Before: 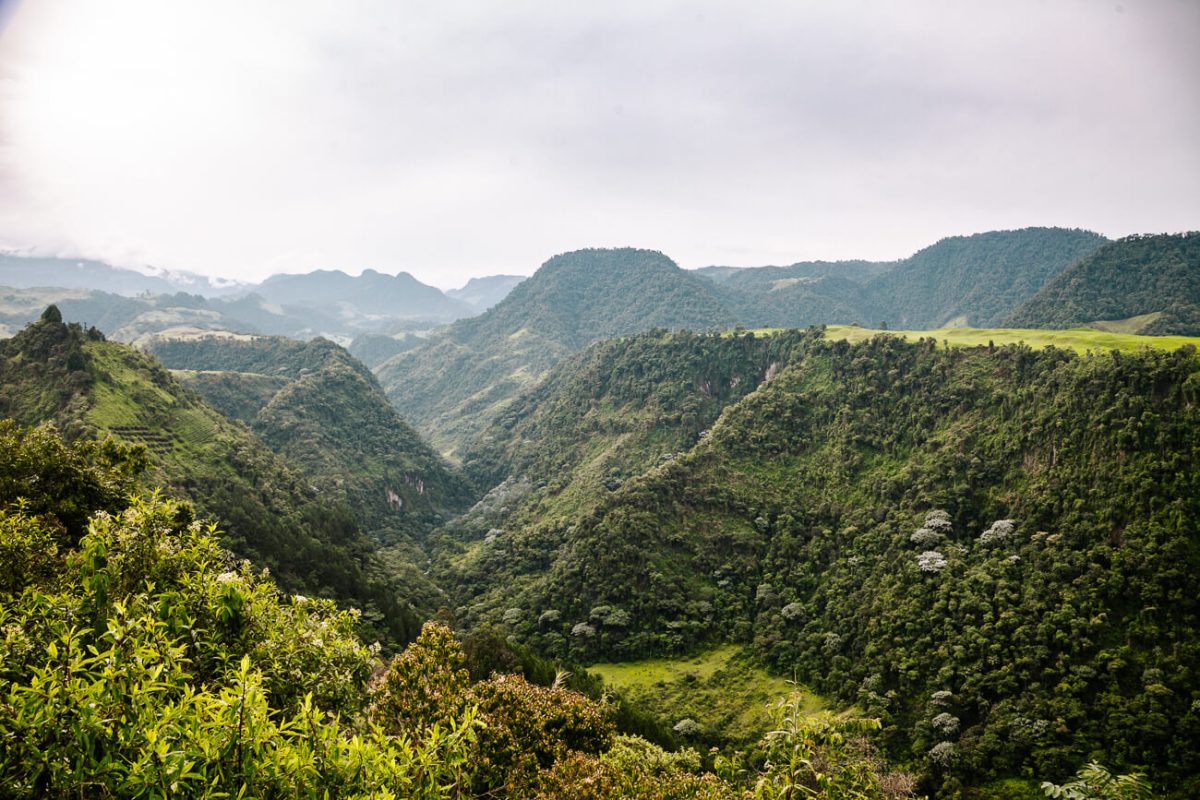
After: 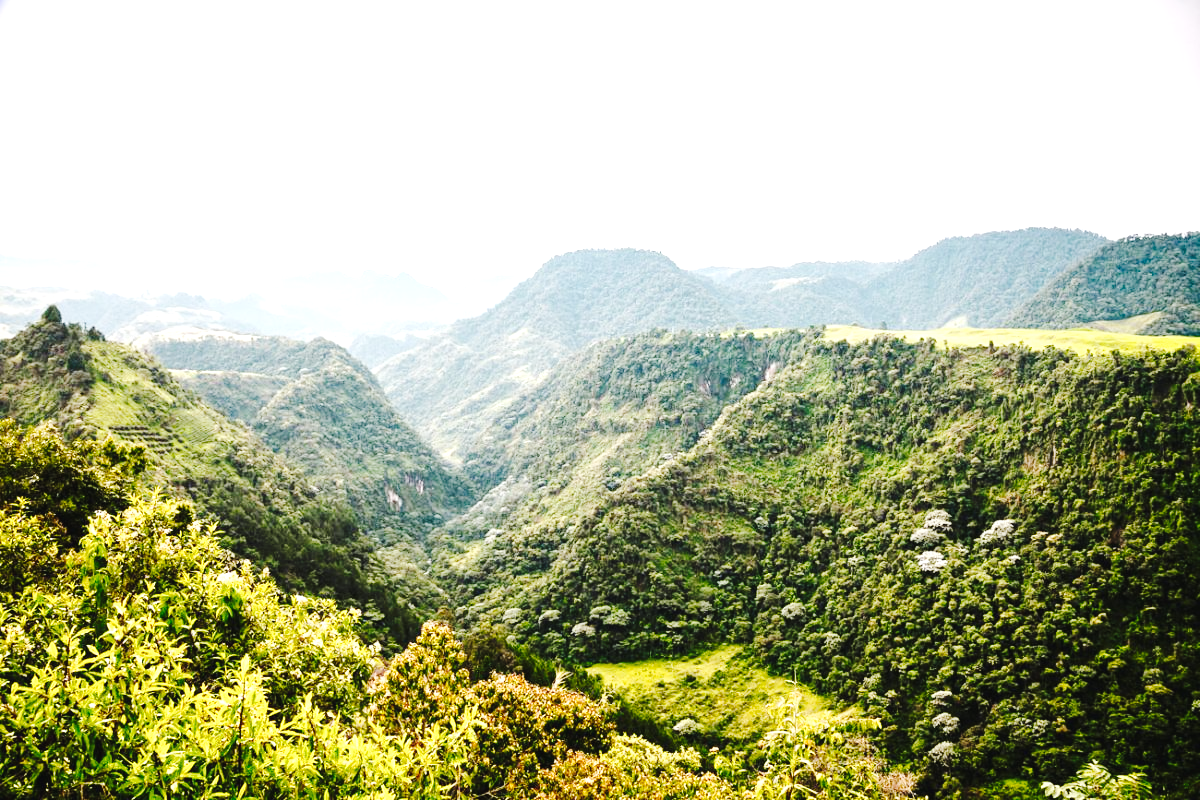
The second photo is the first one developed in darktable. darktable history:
exposure: black level correction -0.002, exposure 1.115 EV, compensate highlight preservation false
tone curve: curves: ch0 [(0, 0) (0.003, 0.002) (0.011, 0.008) (0.025, 0.017) (0.044, 0.027) (0.069, 0.037) (0.1, 0.052) (0.136, 0.074) (0.177, 0.11) (0.224, 0.155) (0.277, 0.237) (0.335, 0.34) (0.399, 0.467) (0.468, 0.584) (0.543, 0.683) (0.623, 0.762) (0.709, 0.827) (0.801, 0.888) (0.898, 0.947) (1, 1)], preserve colors none
